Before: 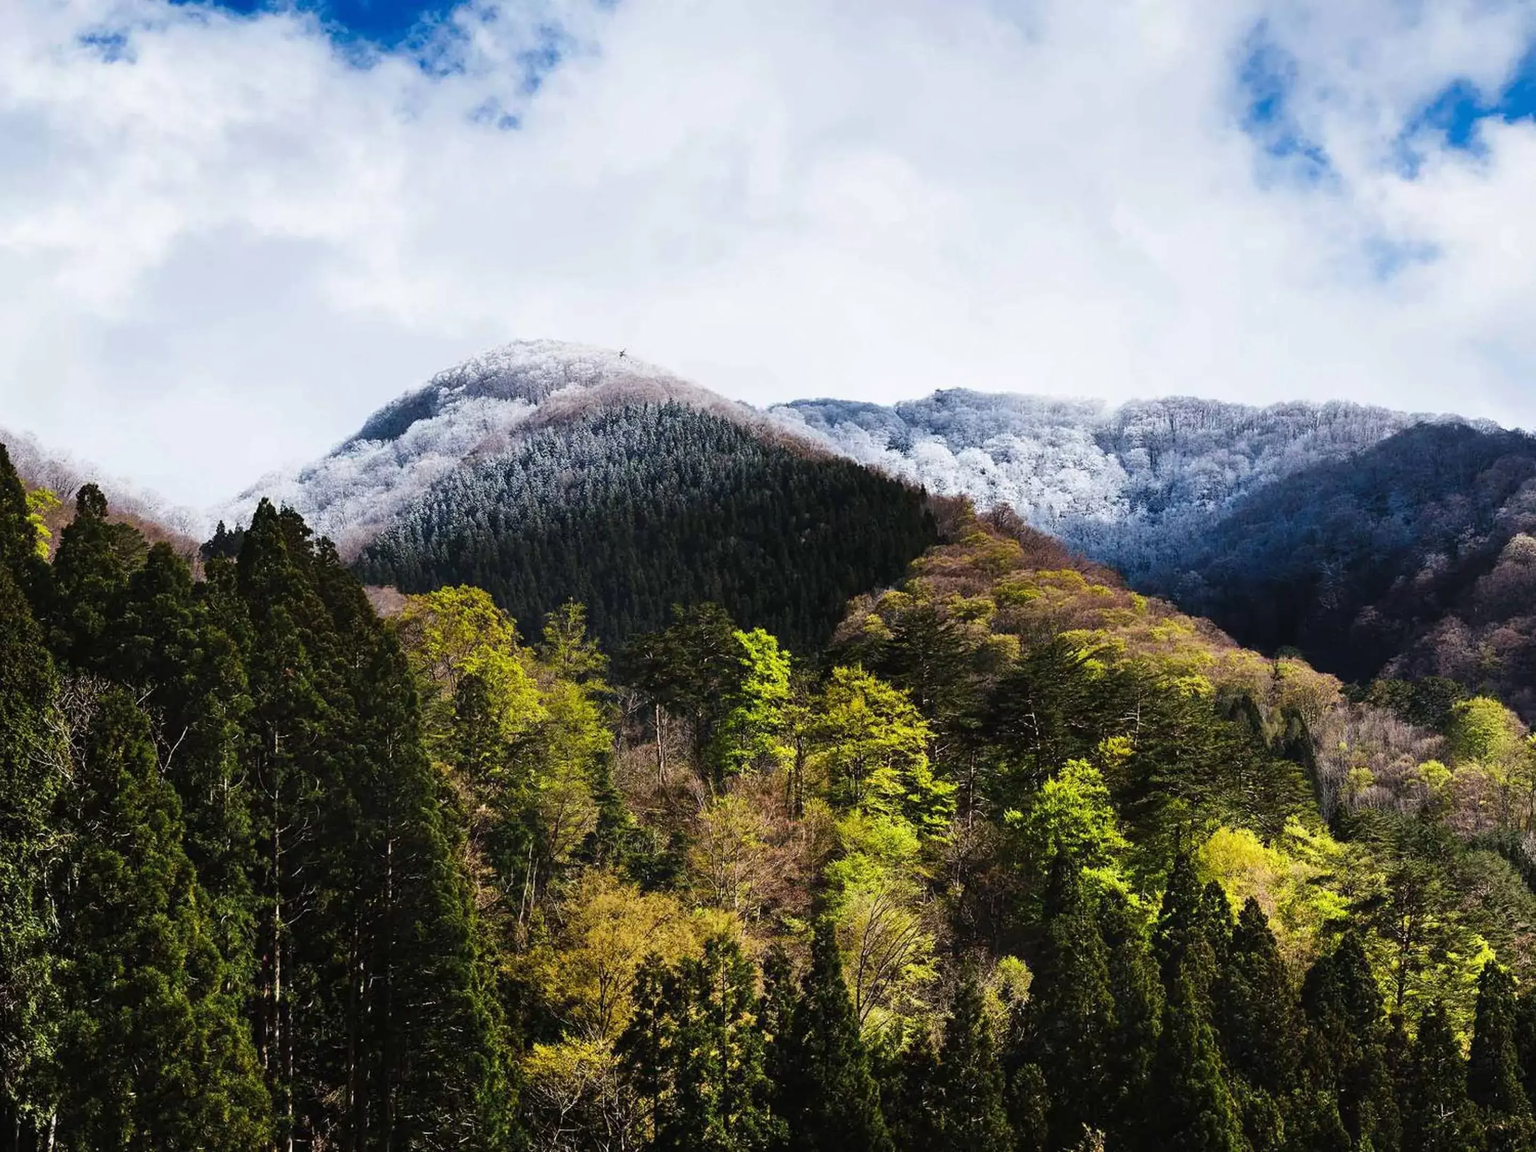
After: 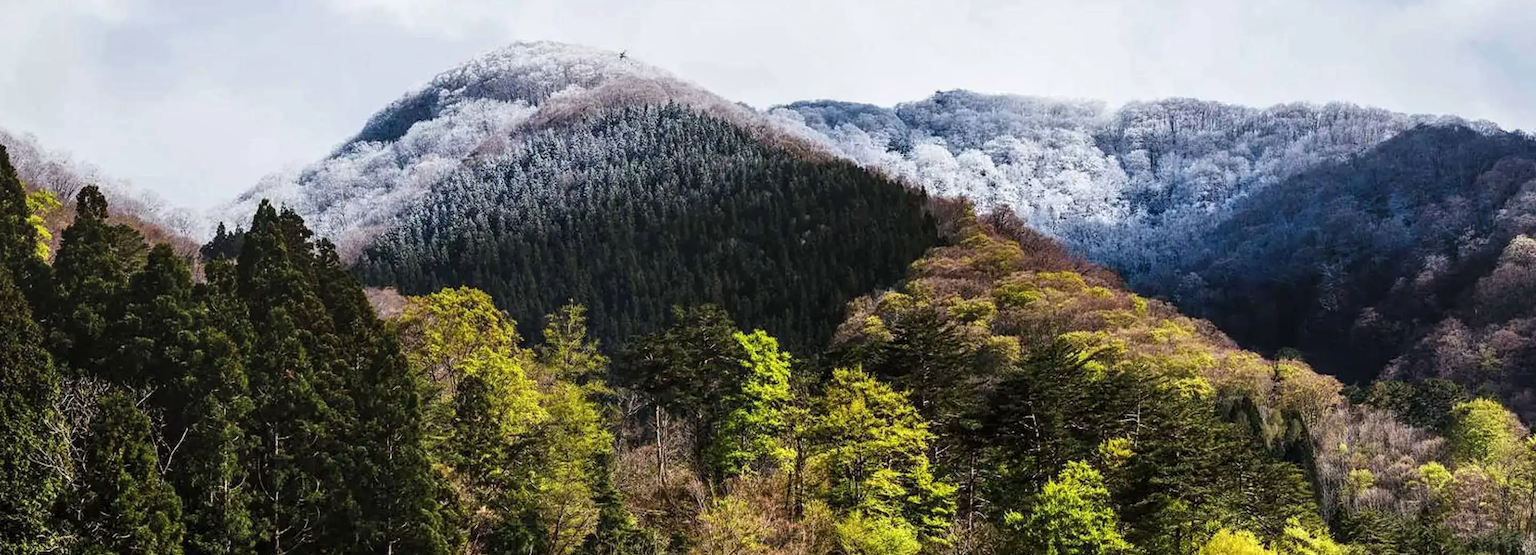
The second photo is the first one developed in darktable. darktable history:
local contrast: on, module defaults
crop and rotate: top 25.949%, bottom 25.832%
